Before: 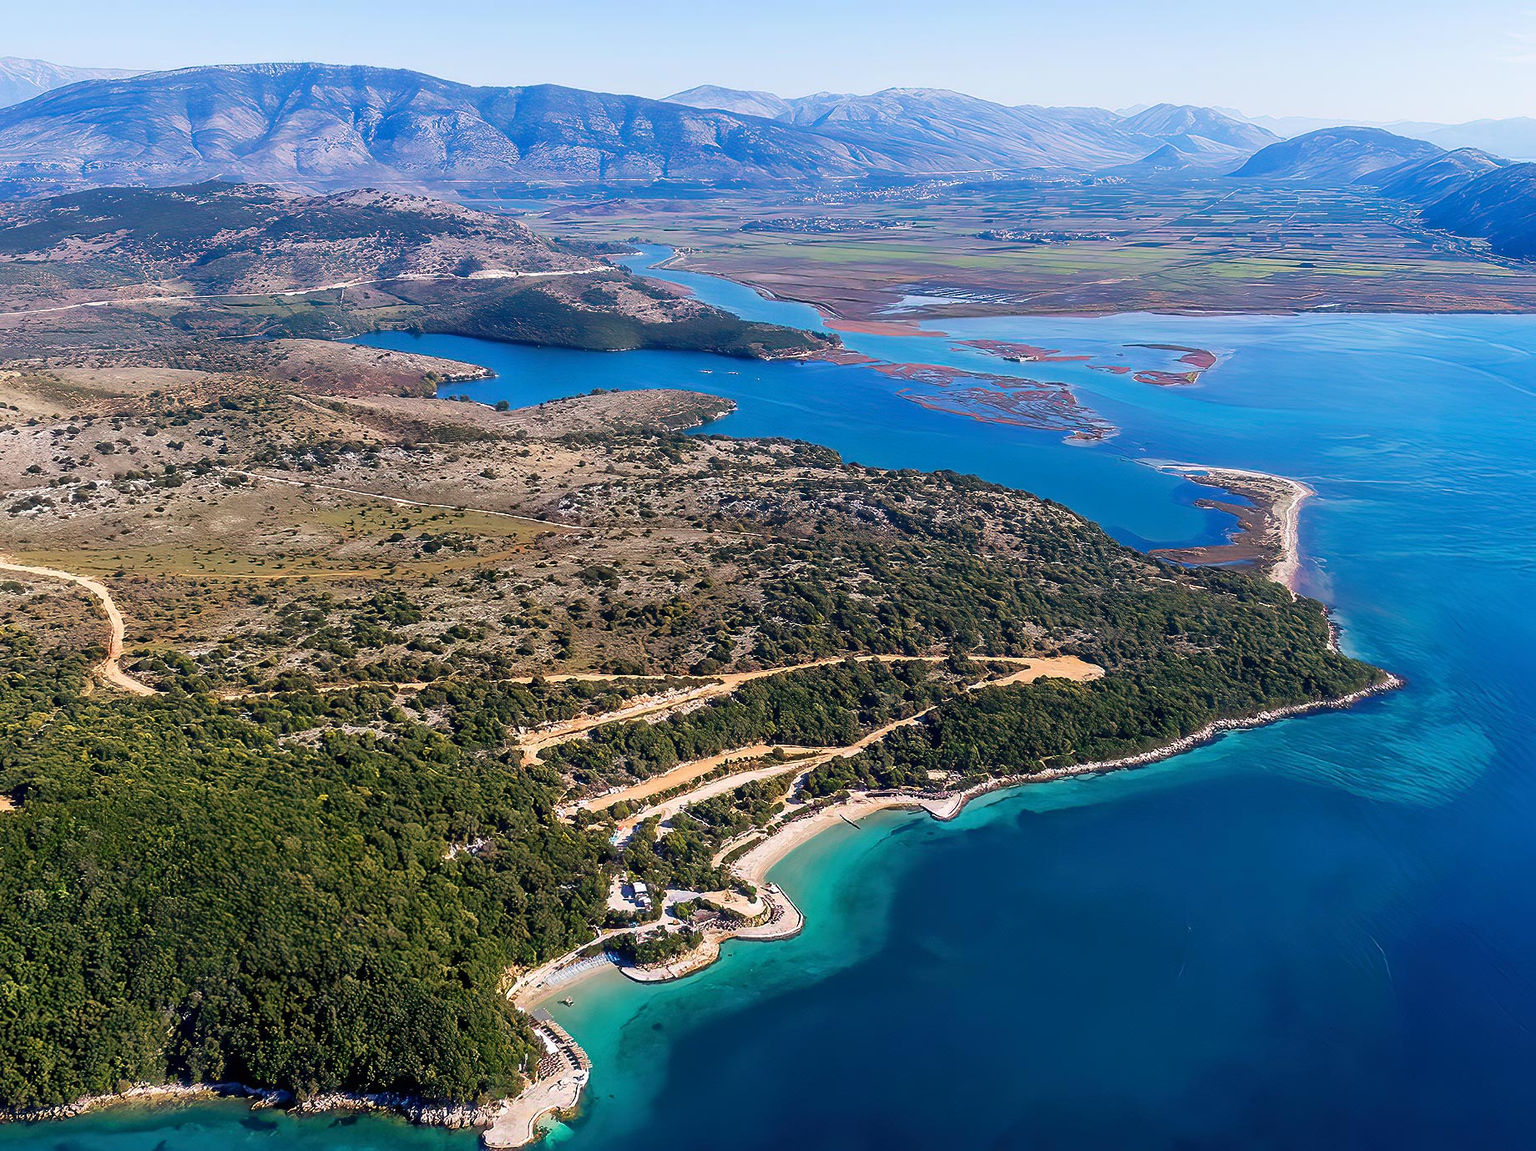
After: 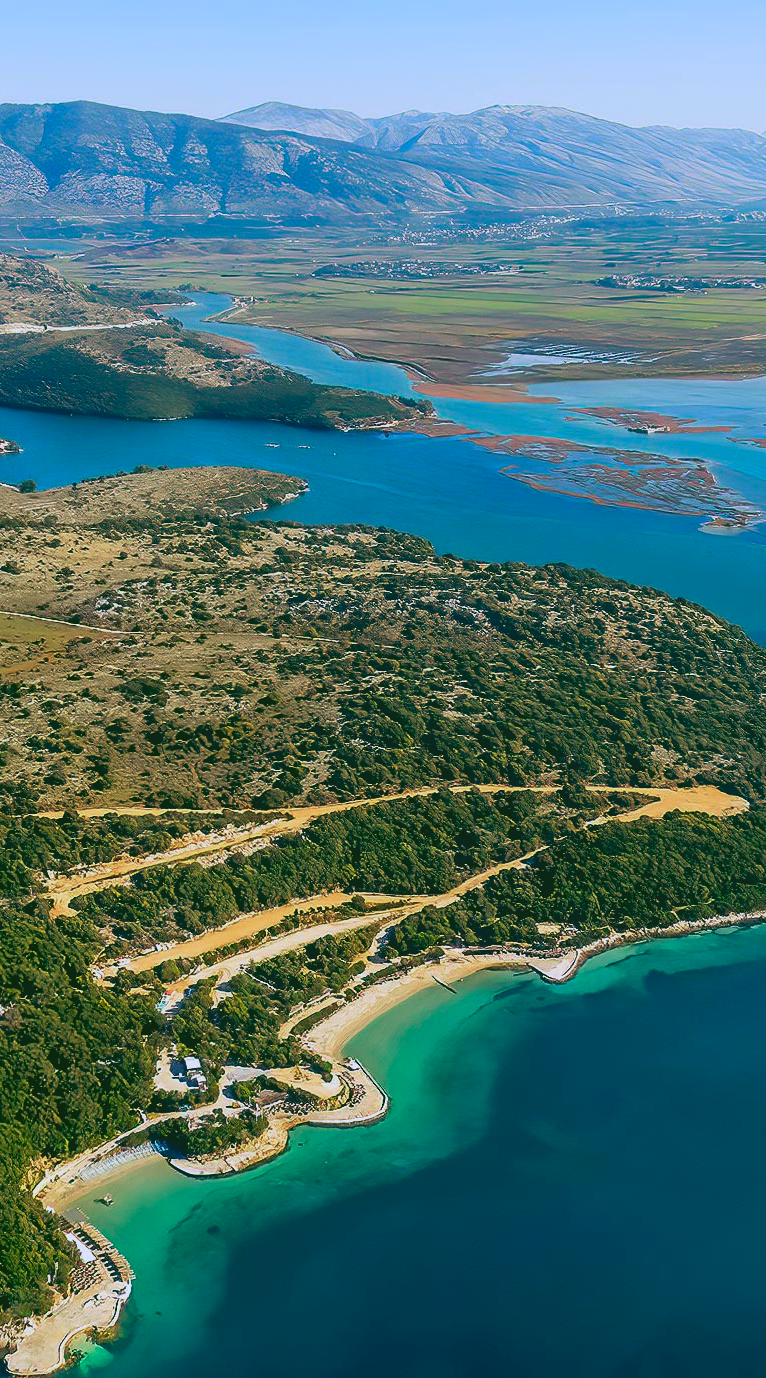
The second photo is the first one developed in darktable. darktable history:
rgb levels: preserve colors max RGB
contrast brightness saturation: contrast 0.03, brightness 0.06, saturation 0.13
crop: left 31.229%, right 27.105%
rgb curve: curves: ch0 [(0.123, 0.061) (0.995, 0.887)]; ch1 [(0.06, 0.116) (1, 0.906)]; ch2 [(0, 0) (0.824, 0.69) (1, 1)], mode RGB, independent channels, compensate middle gray true
